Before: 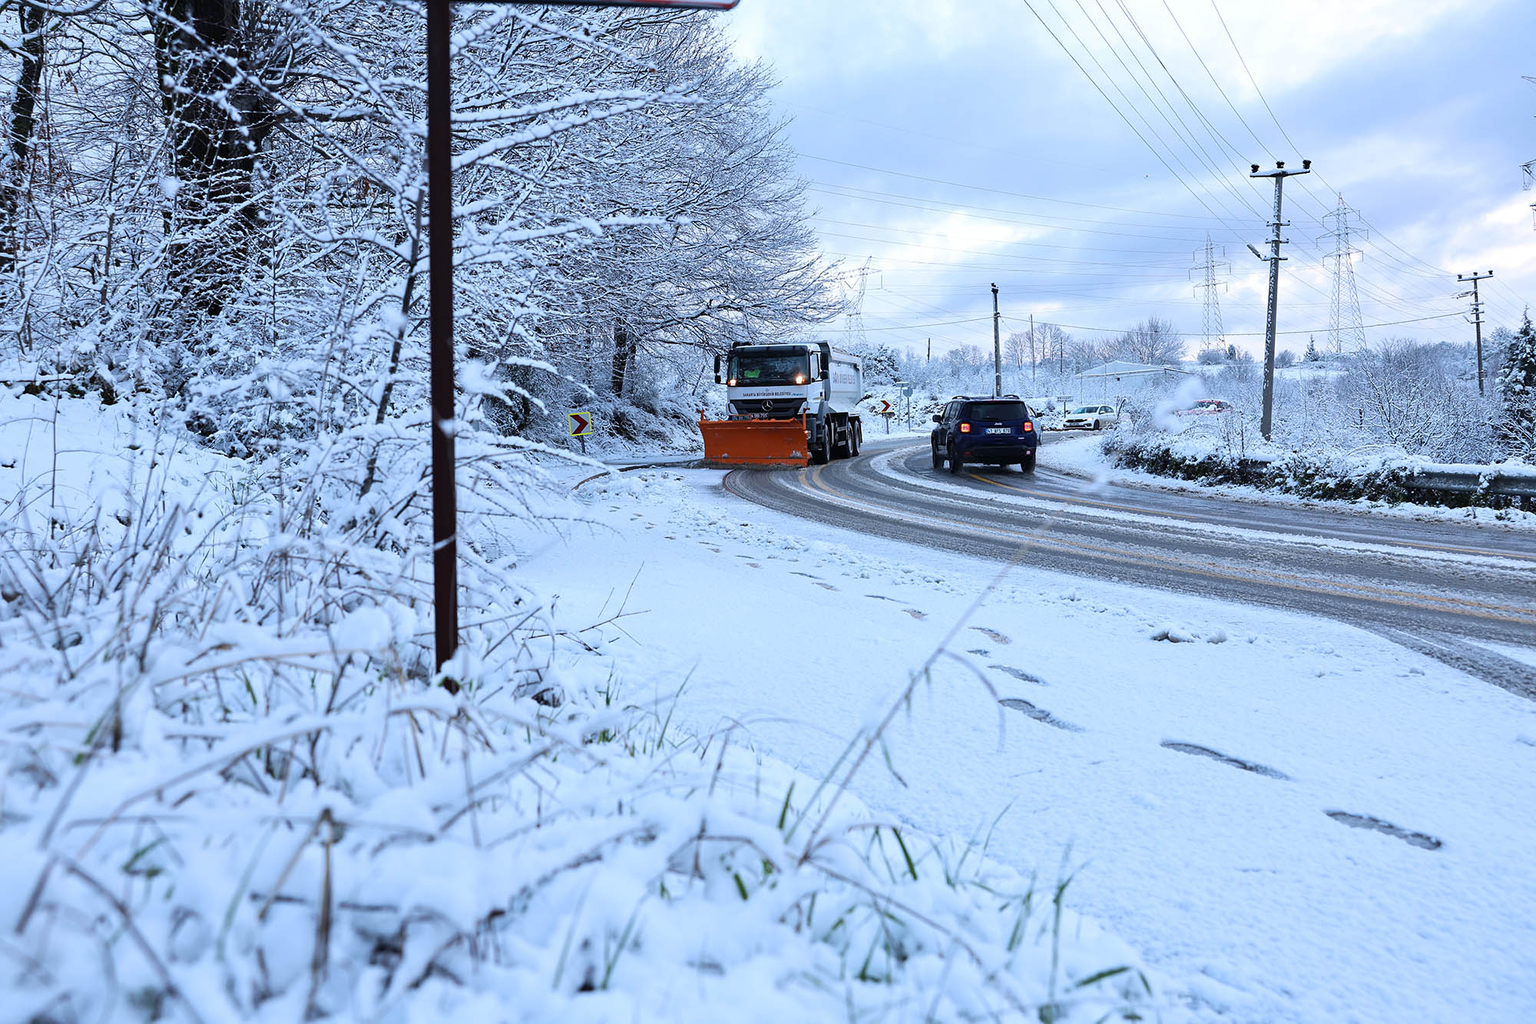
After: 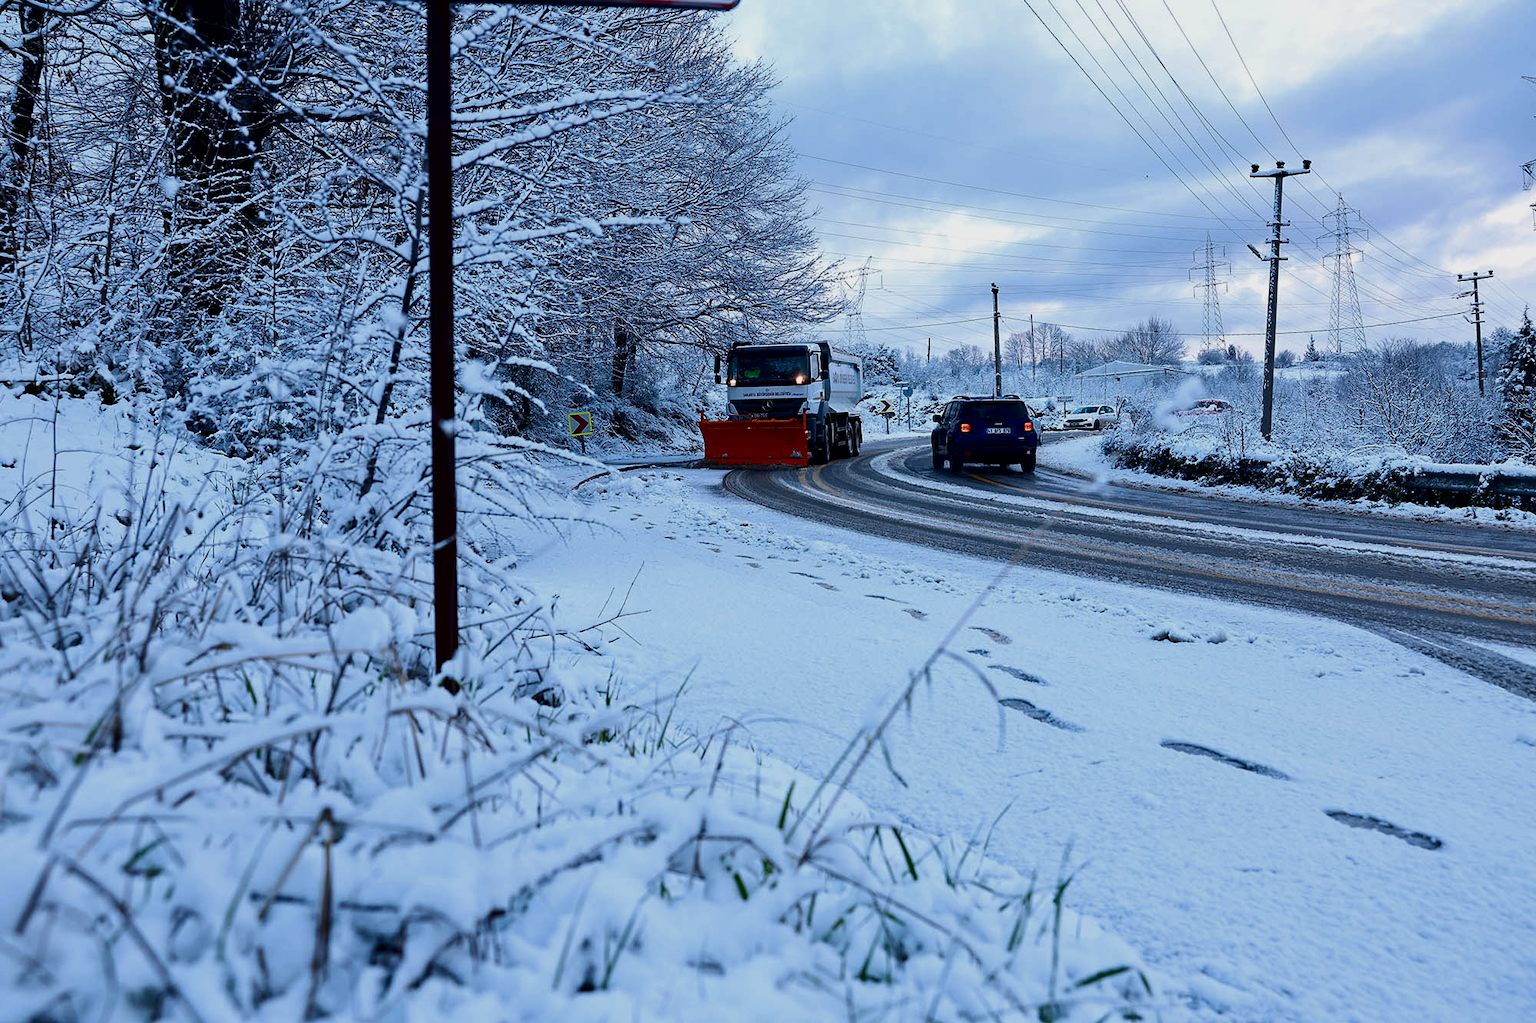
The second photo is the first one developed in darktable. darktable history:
contrast brightness saturation: contrast 0.097, brightness -0.264, saturation 0.137
exposure: black level correction 0.006, exposure -0.221 EV, compensate exposure bias true, compensate highlight preservation false
